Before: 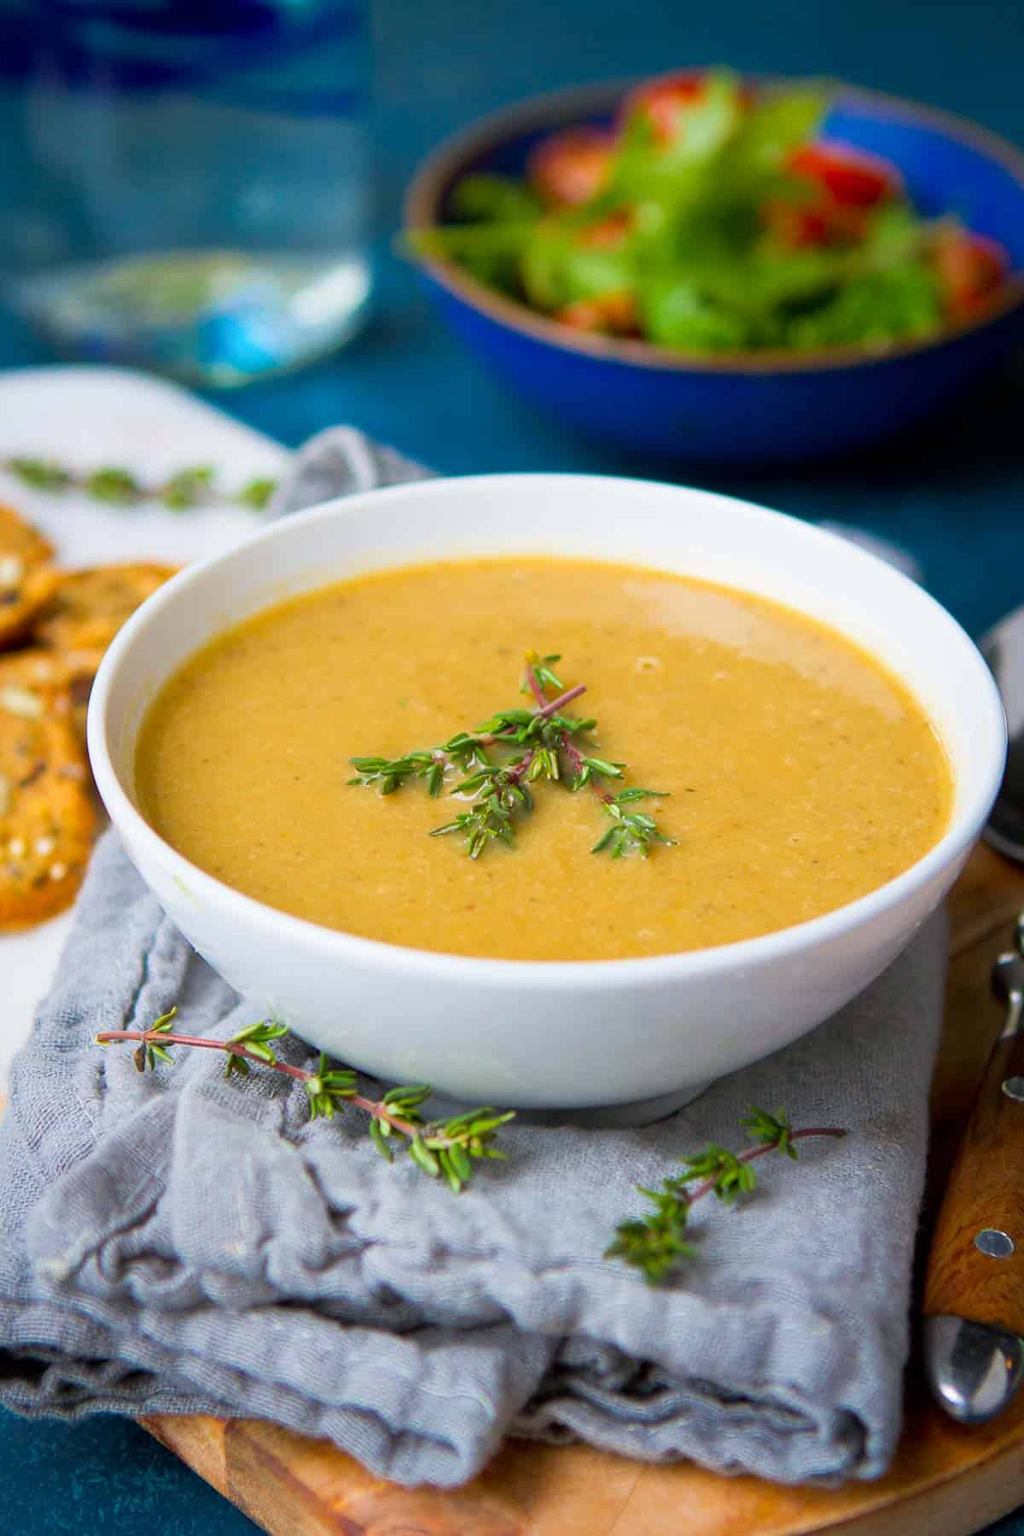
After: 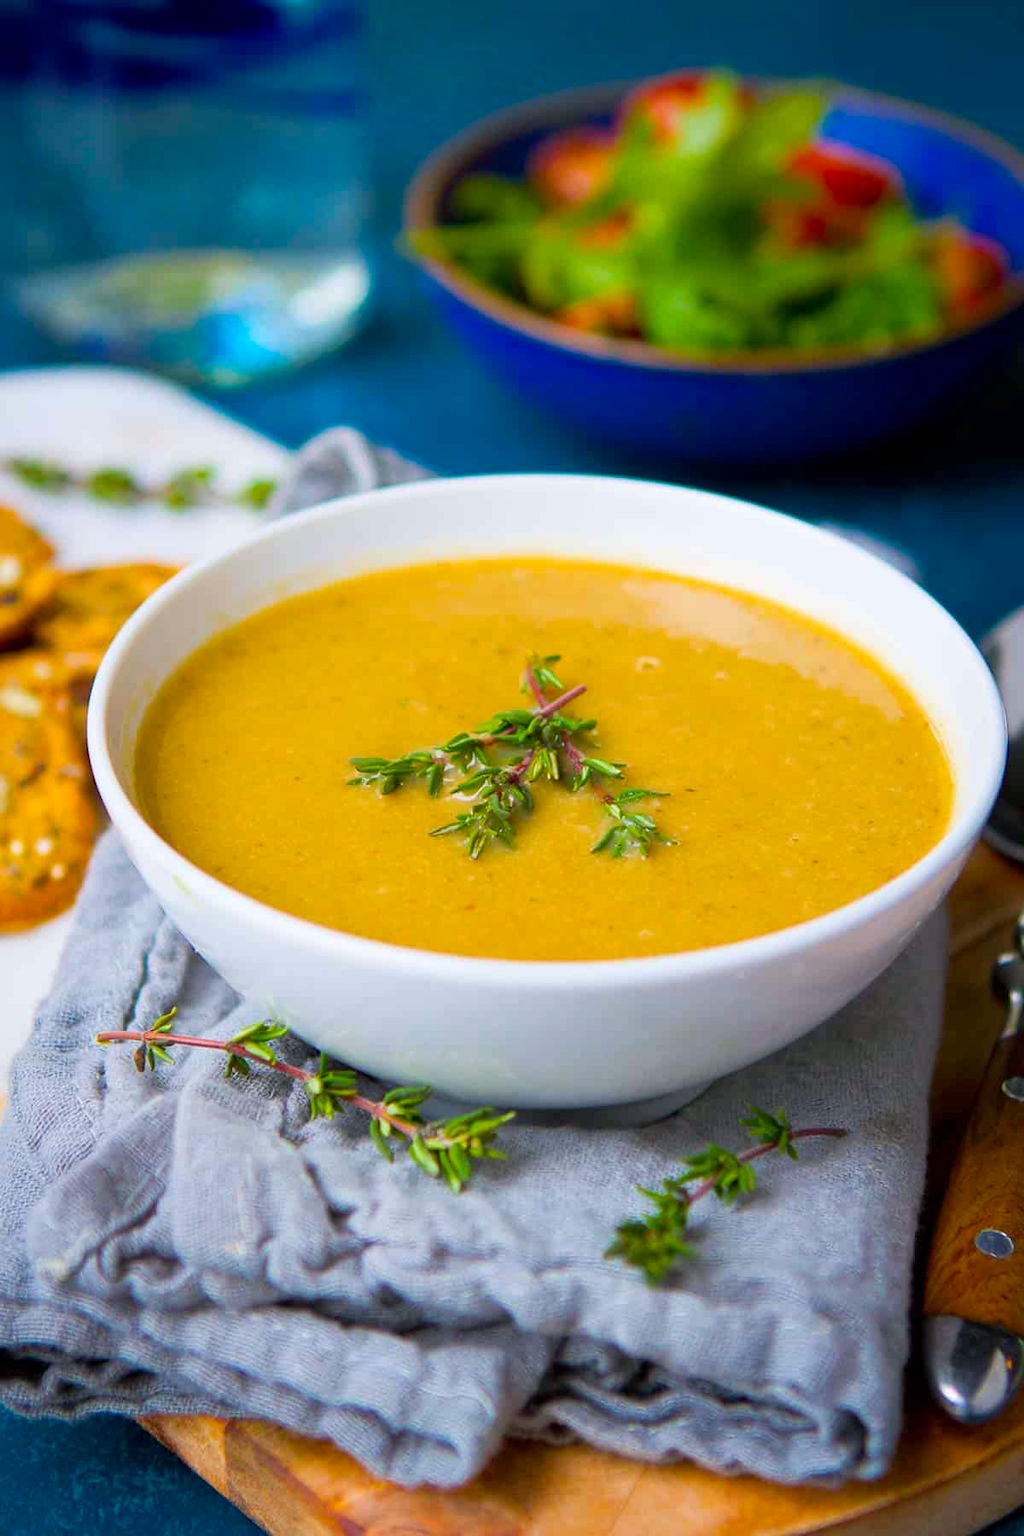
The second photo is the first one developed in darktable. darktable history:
color balance rgb: power › chroma 0.481%, power › hue 260.69°, perceptual saturation grading › global saturation 25.177%
